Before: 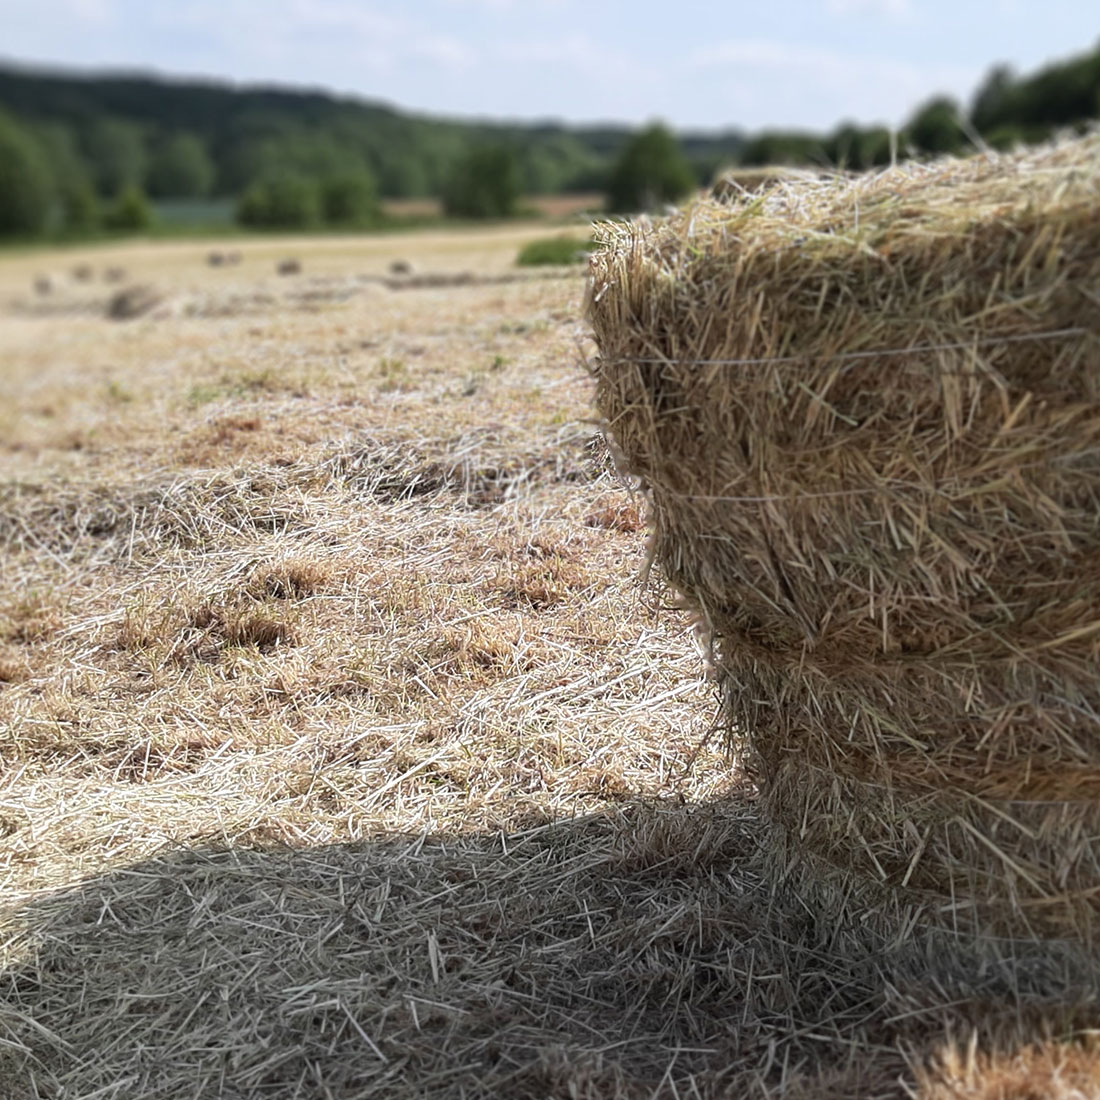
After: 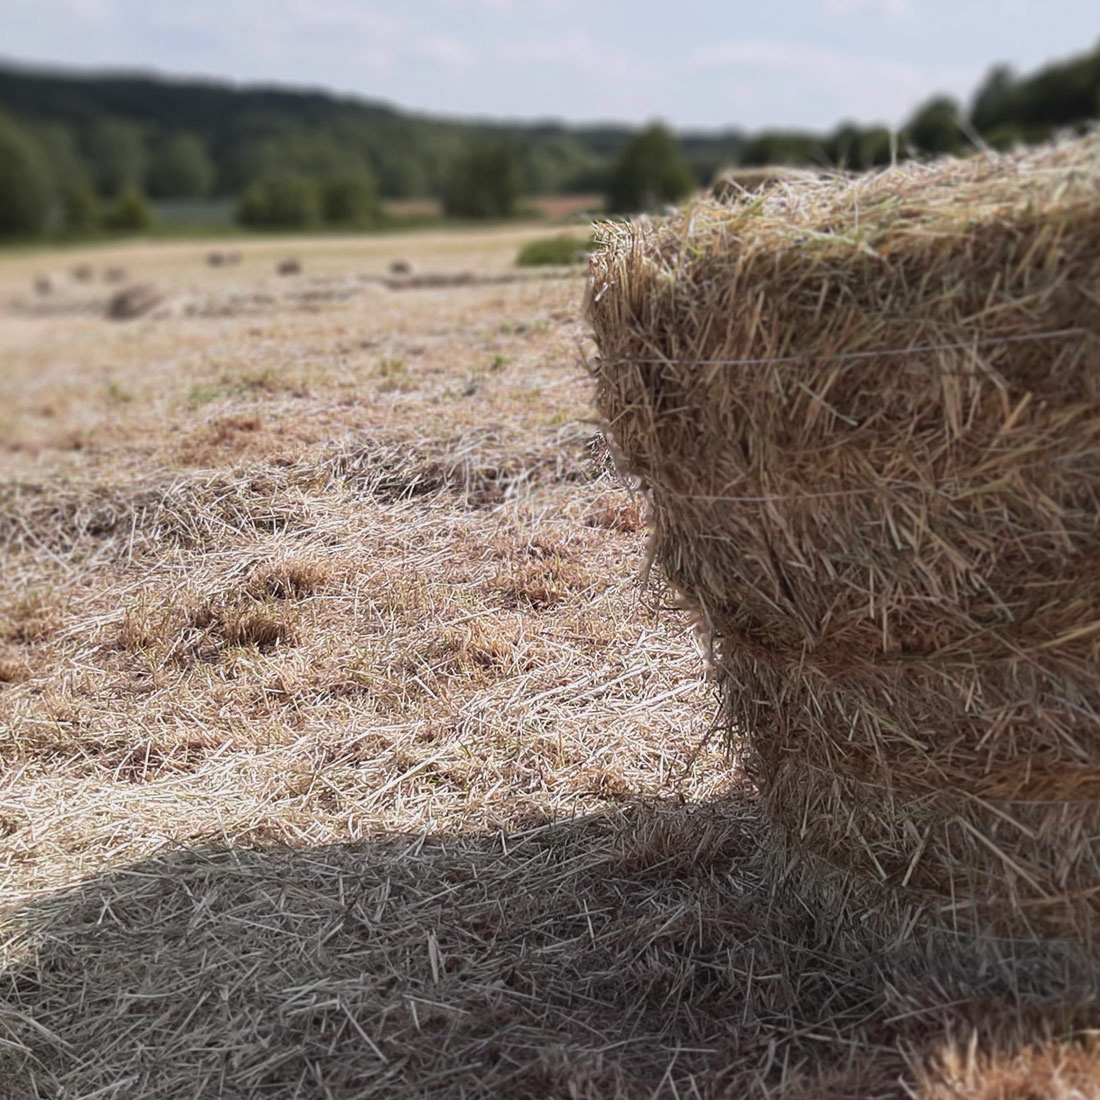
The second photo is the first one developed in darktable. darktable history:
tone curve: curves: ch0 [(0, 0.029) (0.253, 0.237) (1, 0.945)]; ch1 [(0, 0) (0.401, 0.42) (0.442, 0.47) (0.492, 0.498) (0.511, 0.523) (0.557, 0.565) (0.66, 0.683) (1, 1)]; ch2 [(0, 0) (0.394, 0.413) (0.5, 0.5) (0.578, 0.568) (1, 1)], color space Lab, independent channels, preserve colors none
